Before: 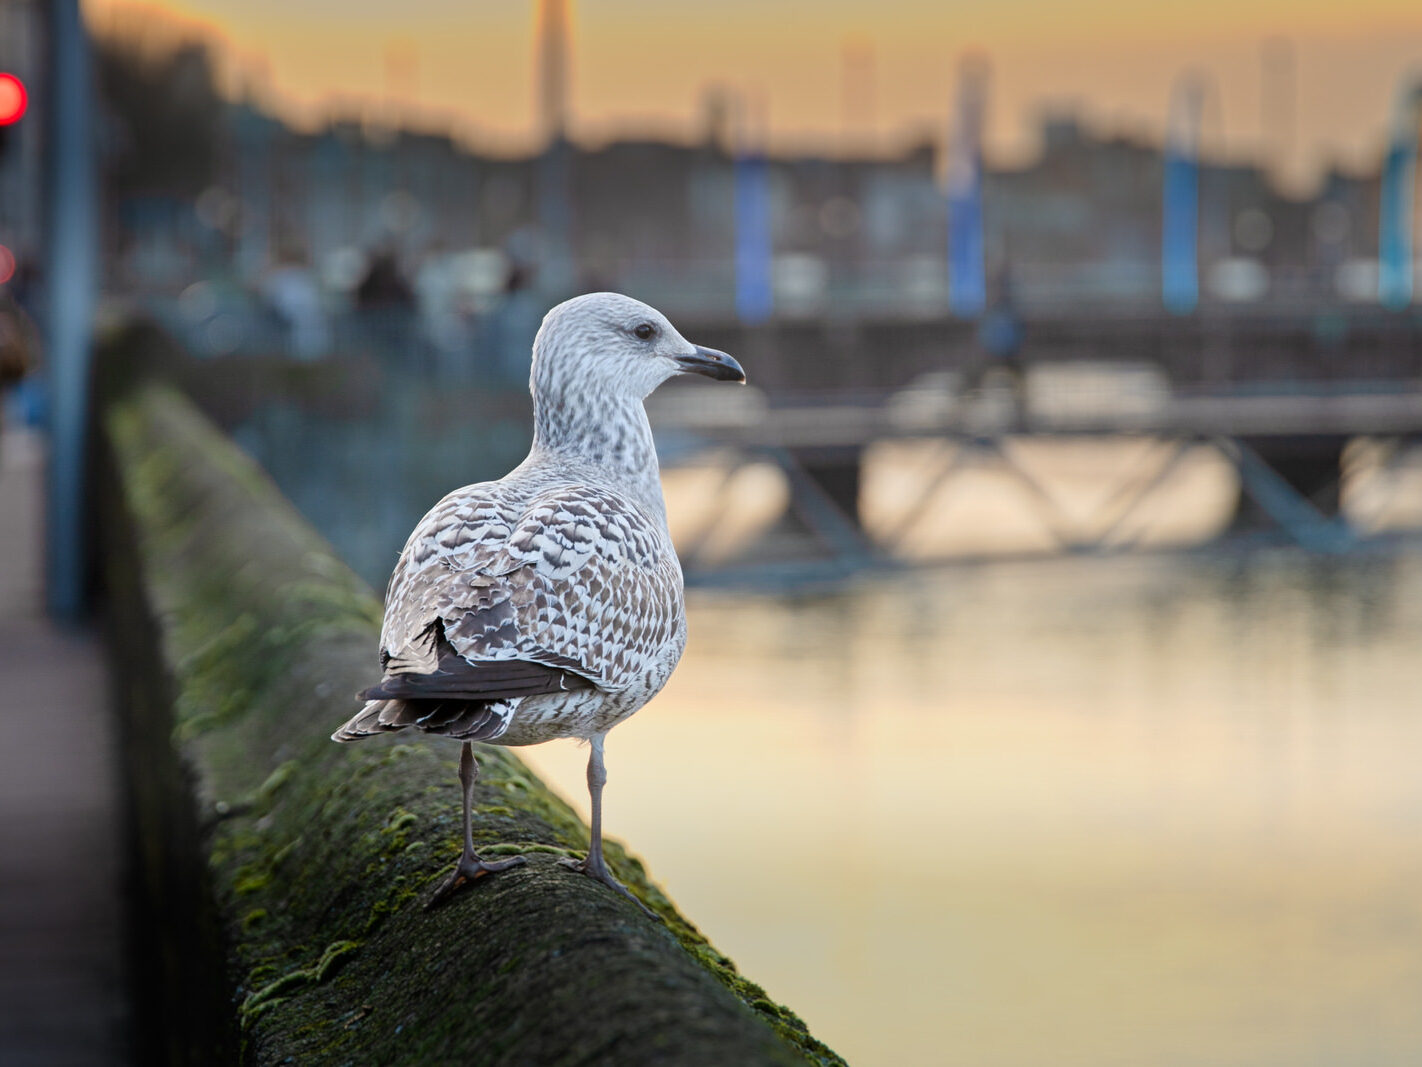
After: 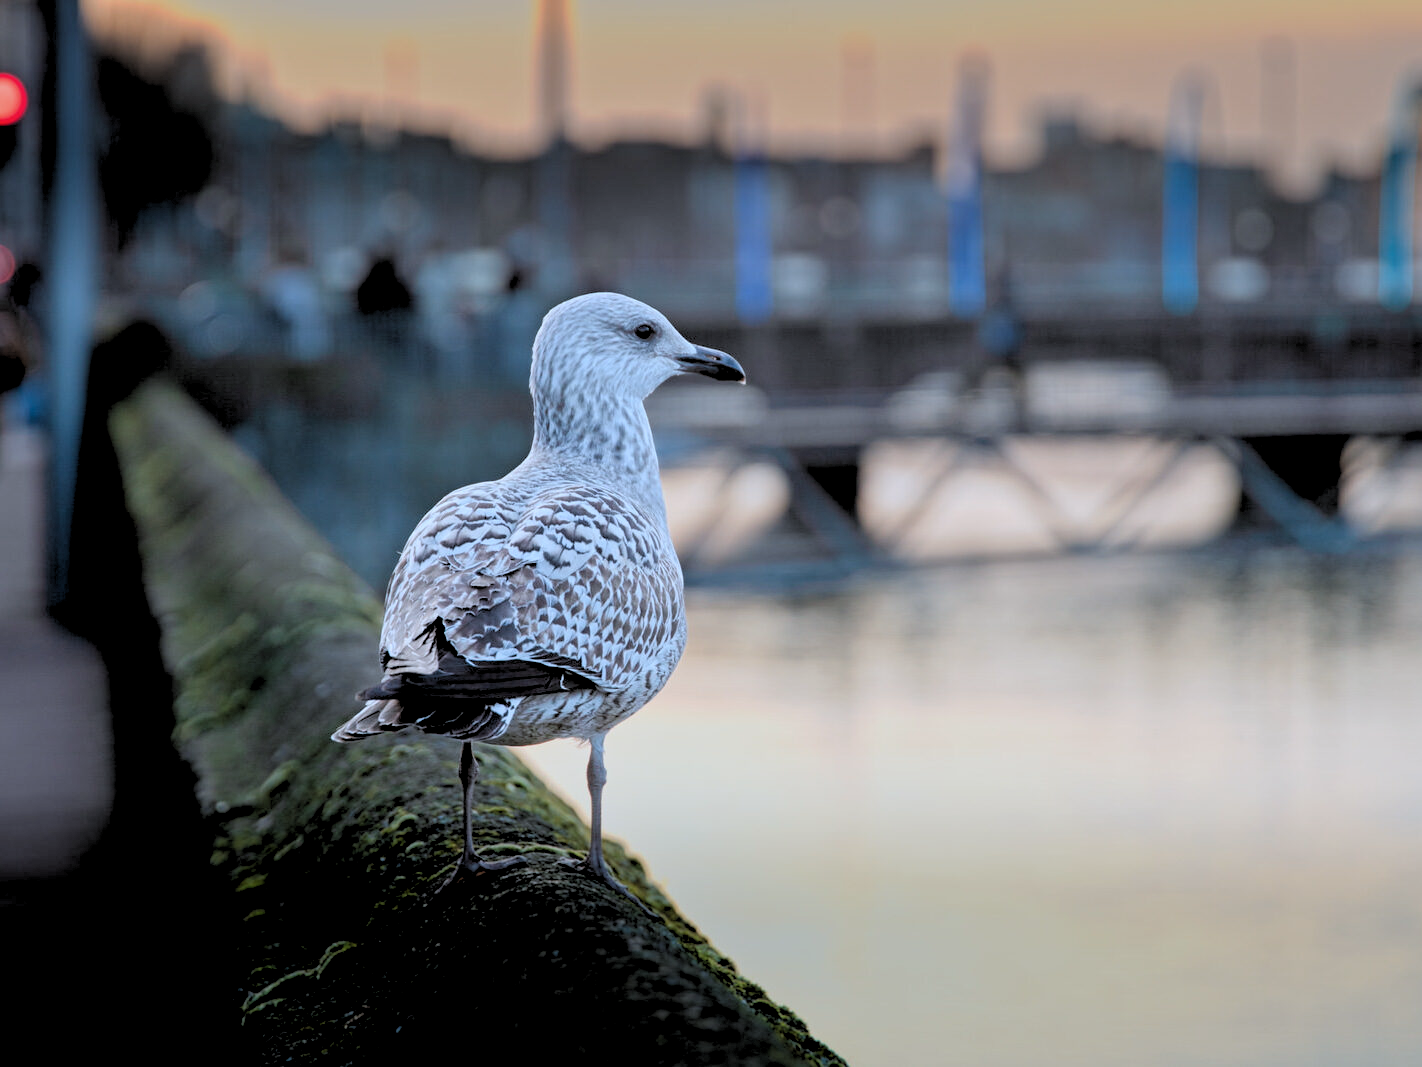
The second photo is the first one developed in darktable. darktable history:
color correction: highlights a* -2.24, highlights b* -18.1
bloom: size 15%, threshold 97%, strength 7%
exposure: black level correction -0.015, exposure -0.125 EV
rgb levels: levels [[0.029, 0.461, 0.922], [0, 0.5, 1], [0, 0.5, 1]]
